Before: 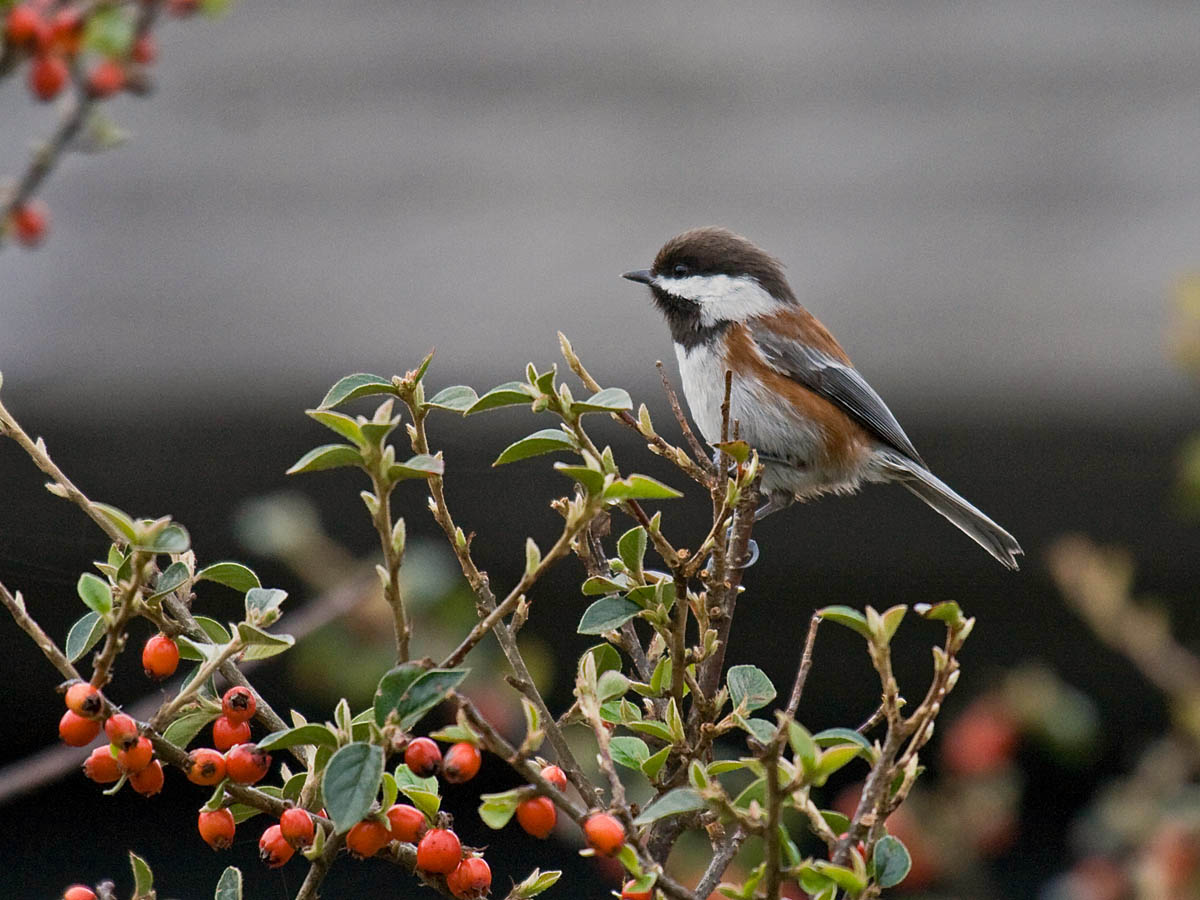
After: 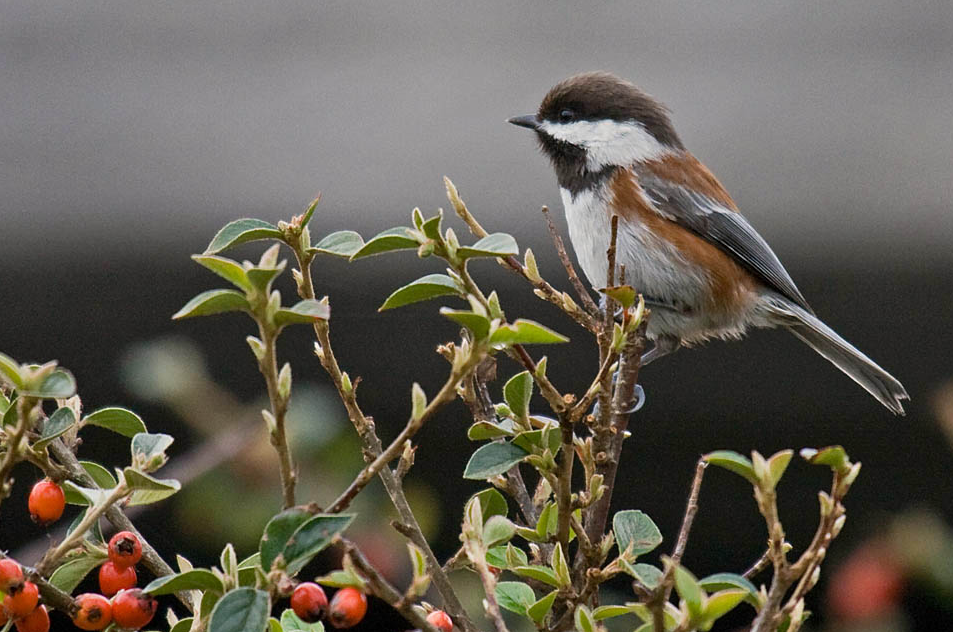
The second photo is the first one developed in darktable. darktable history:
crop: left 9.583%, top 17.294%, right 10.928%, bottom 12.374%
